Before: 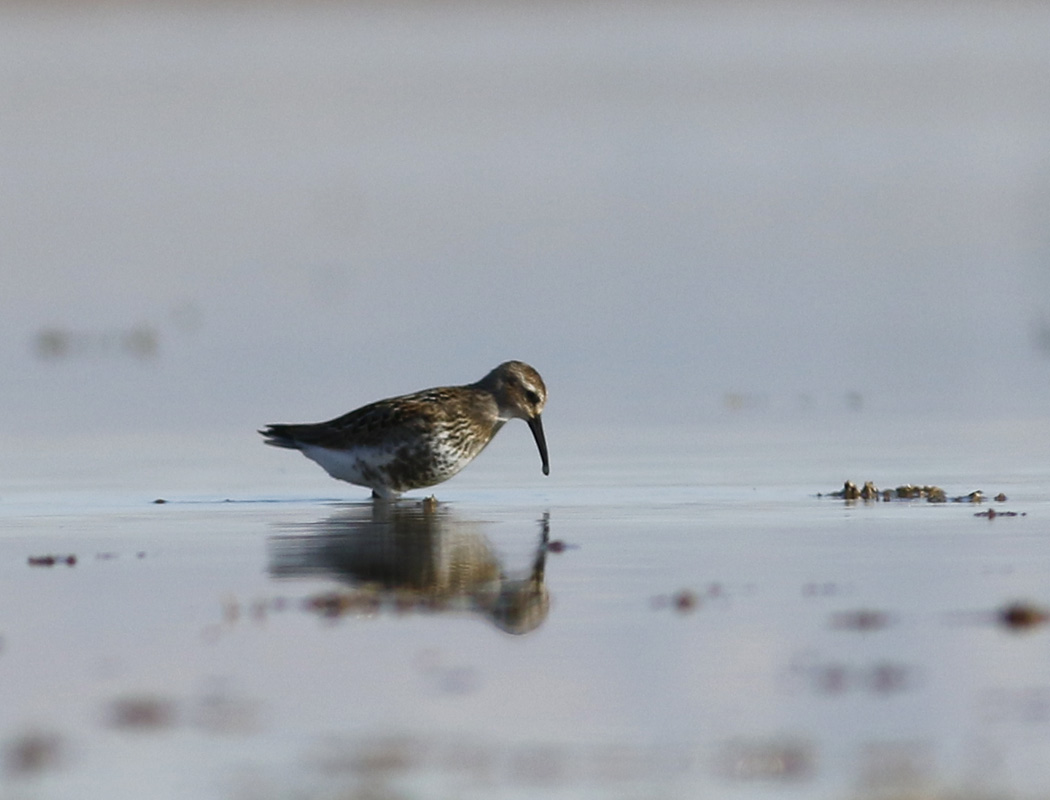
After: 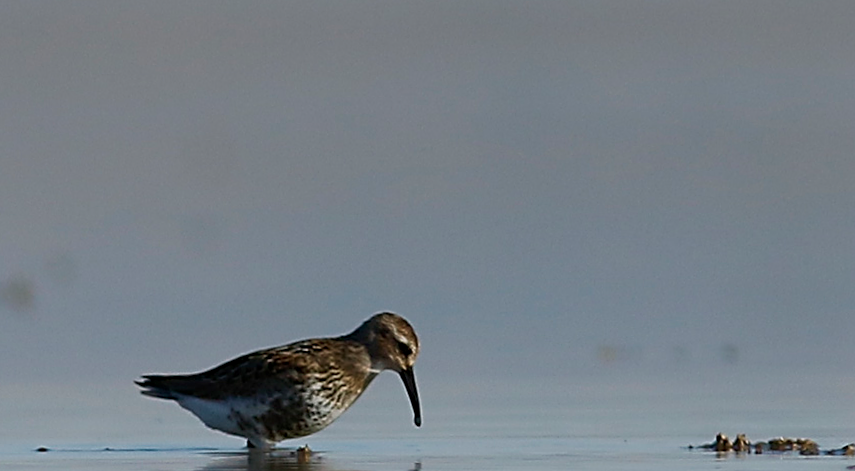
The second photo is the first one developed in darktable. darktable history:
crop and rotate: left 9.345%, top 7.22%, right 4.982%, bottom 32.331%
sharpen: radius 2.584, amount 0.688
rotate and perspective: rotation 0.074°, lens shift (vertical) 0.096, lens shift (horizontal) -0.041, crop left 0.043, crop right 0.952, crop top 0.024, crop bottom 0.979
velvia: on, module defaults
exposure: exposure -0.462 EV, compensate highlight preservation false
graduated density: rotation 5.63°, offset 76.9
